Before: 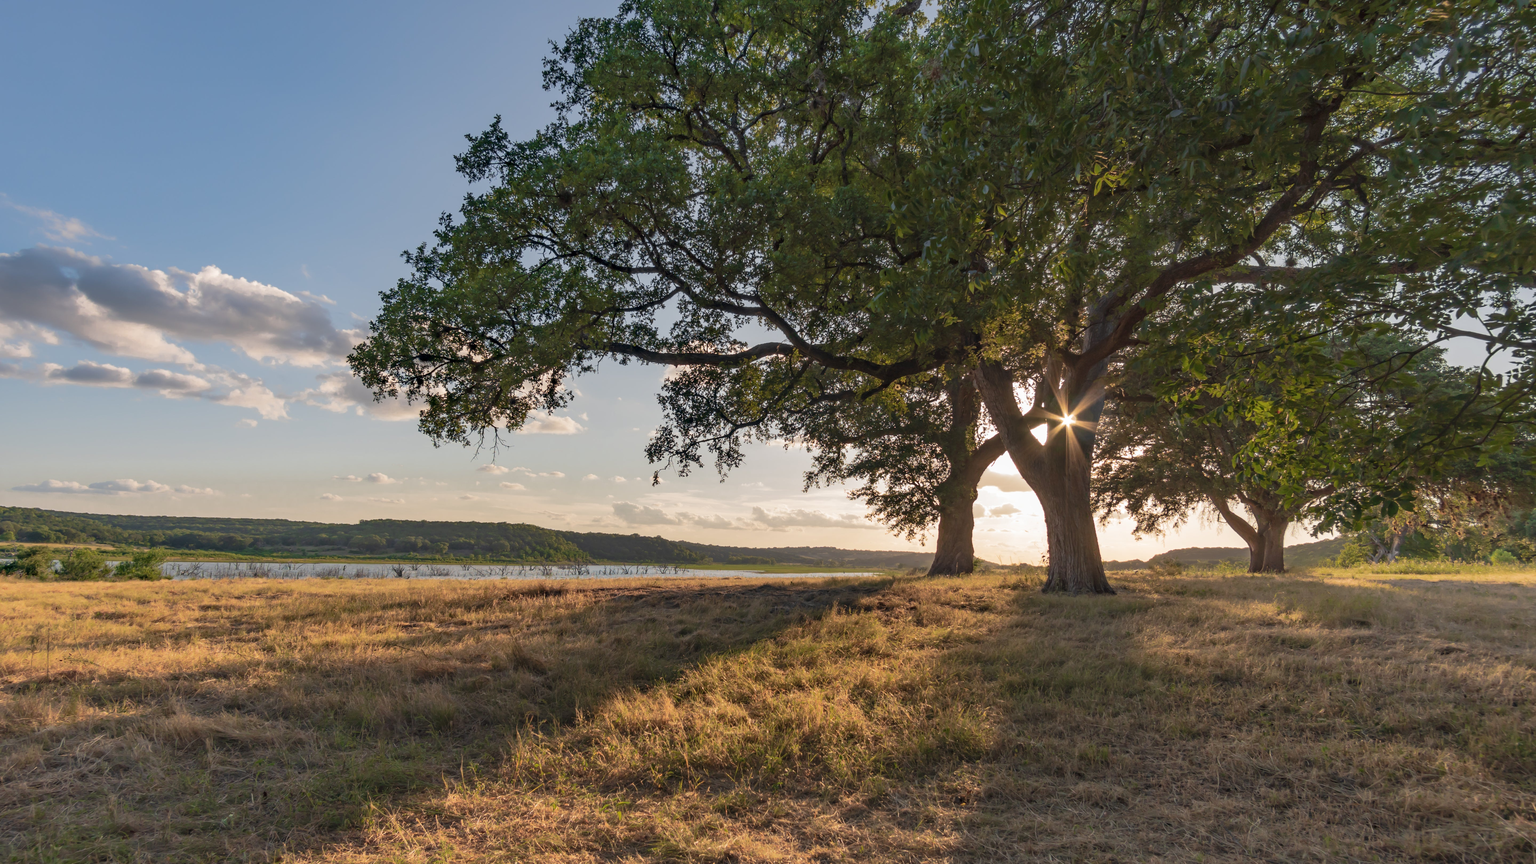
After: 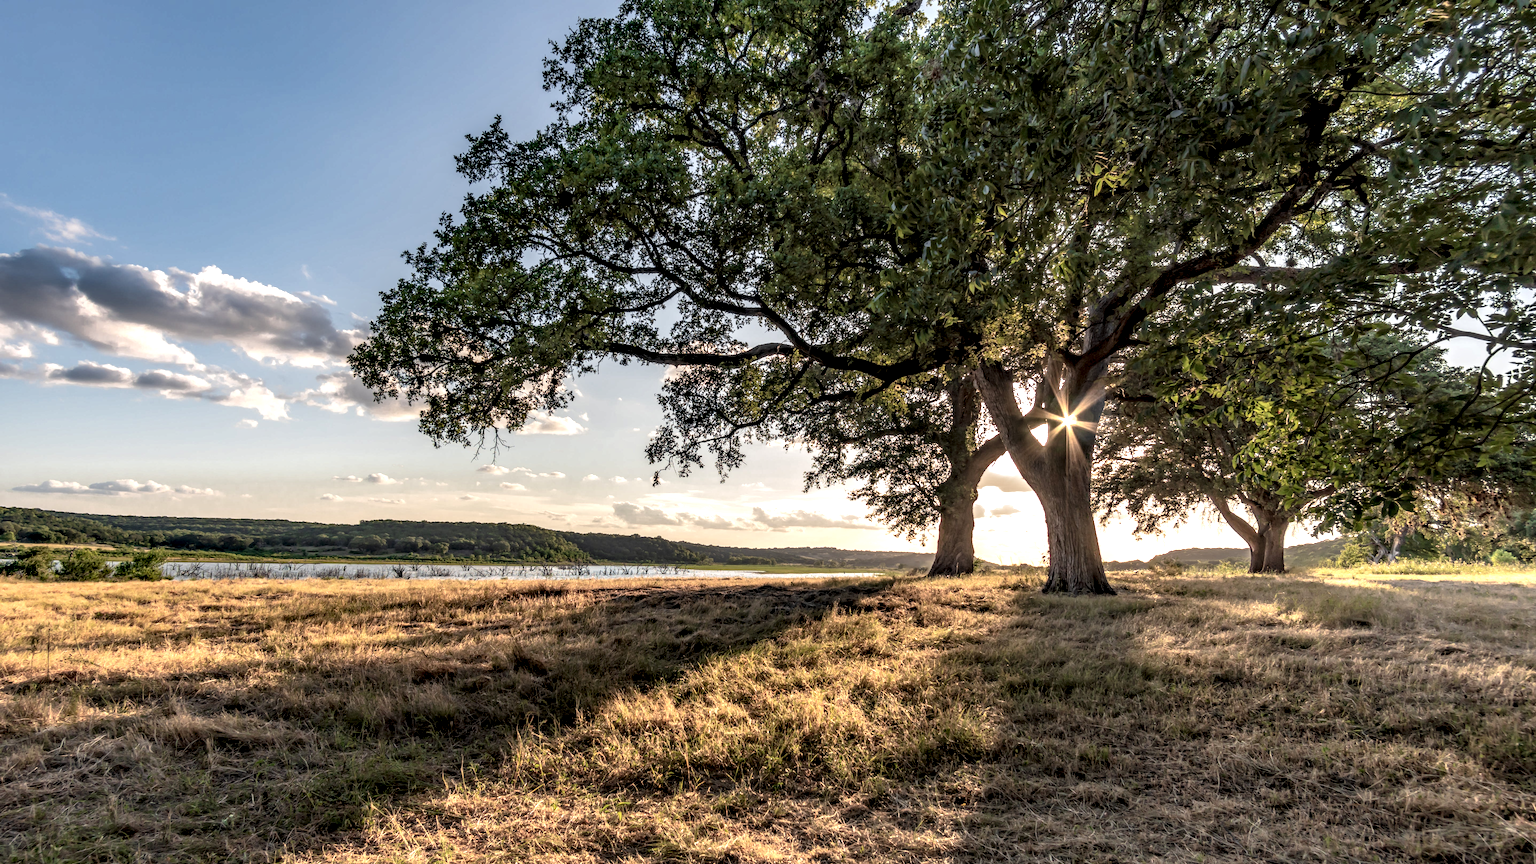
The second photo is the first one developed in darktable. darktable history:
rgb levels: levels [[0.01, 0.419, 0.839], [0, 0.5, 1], [0, 0.5, 1]]
local contrast: highlights 20%, detail 197%
